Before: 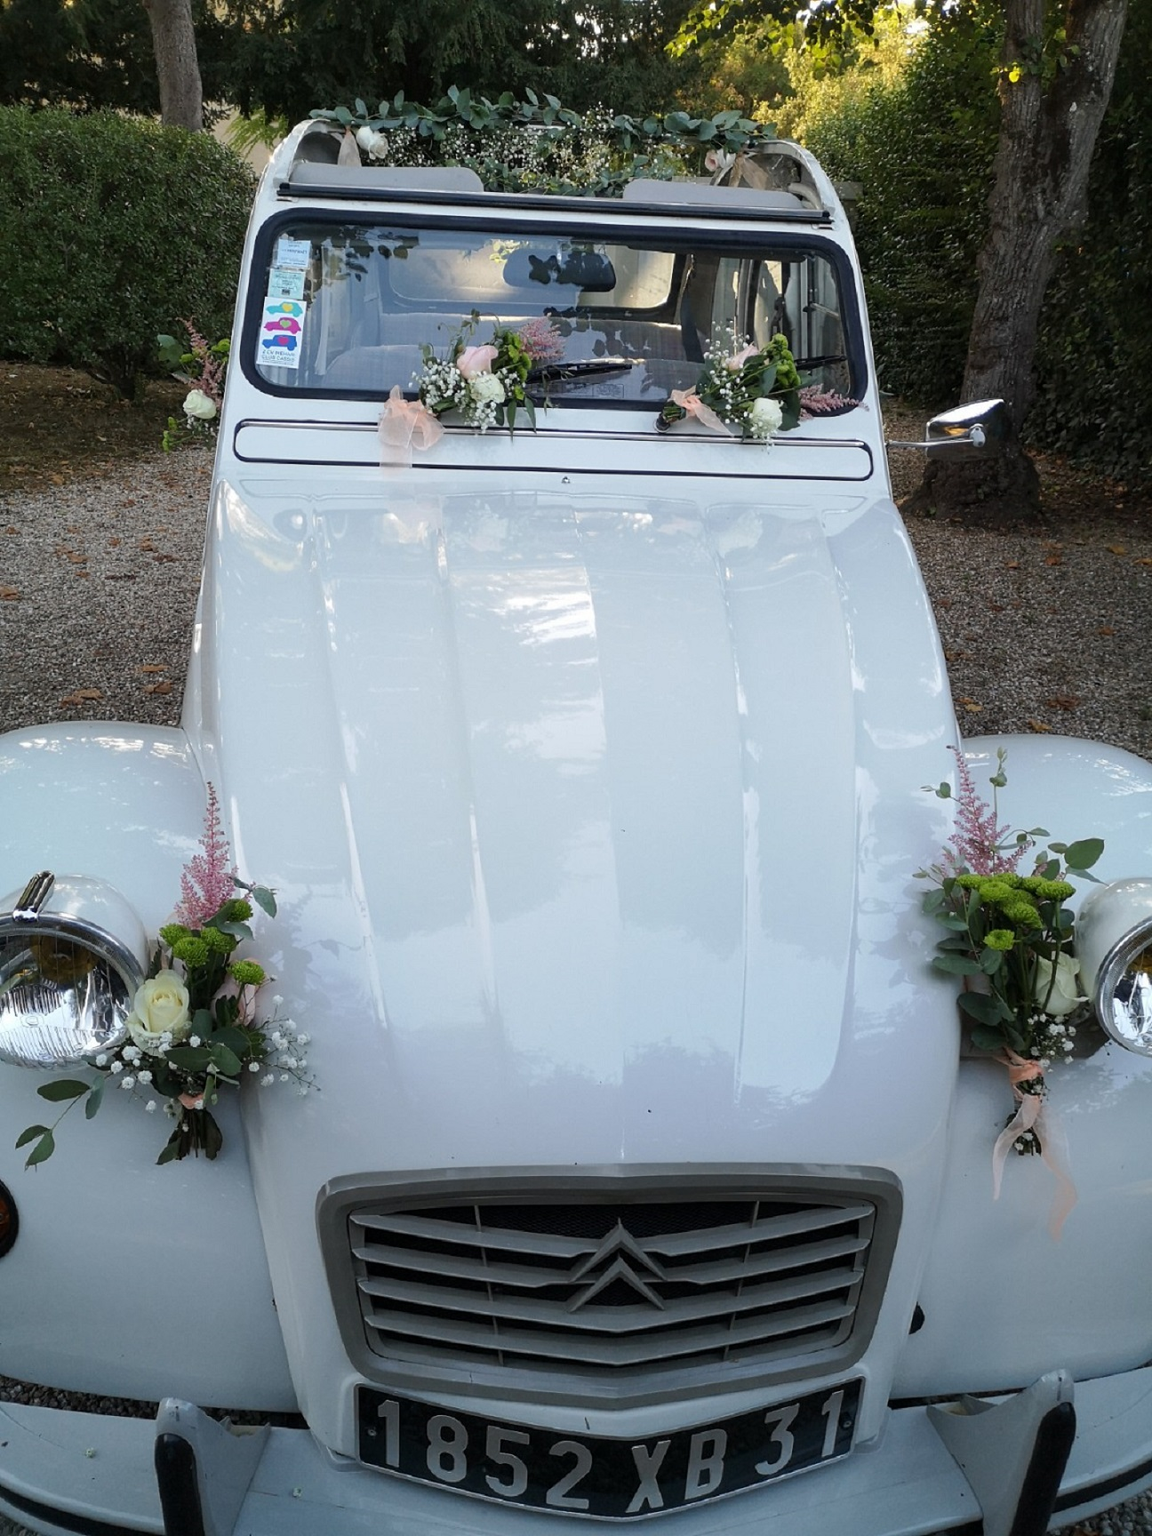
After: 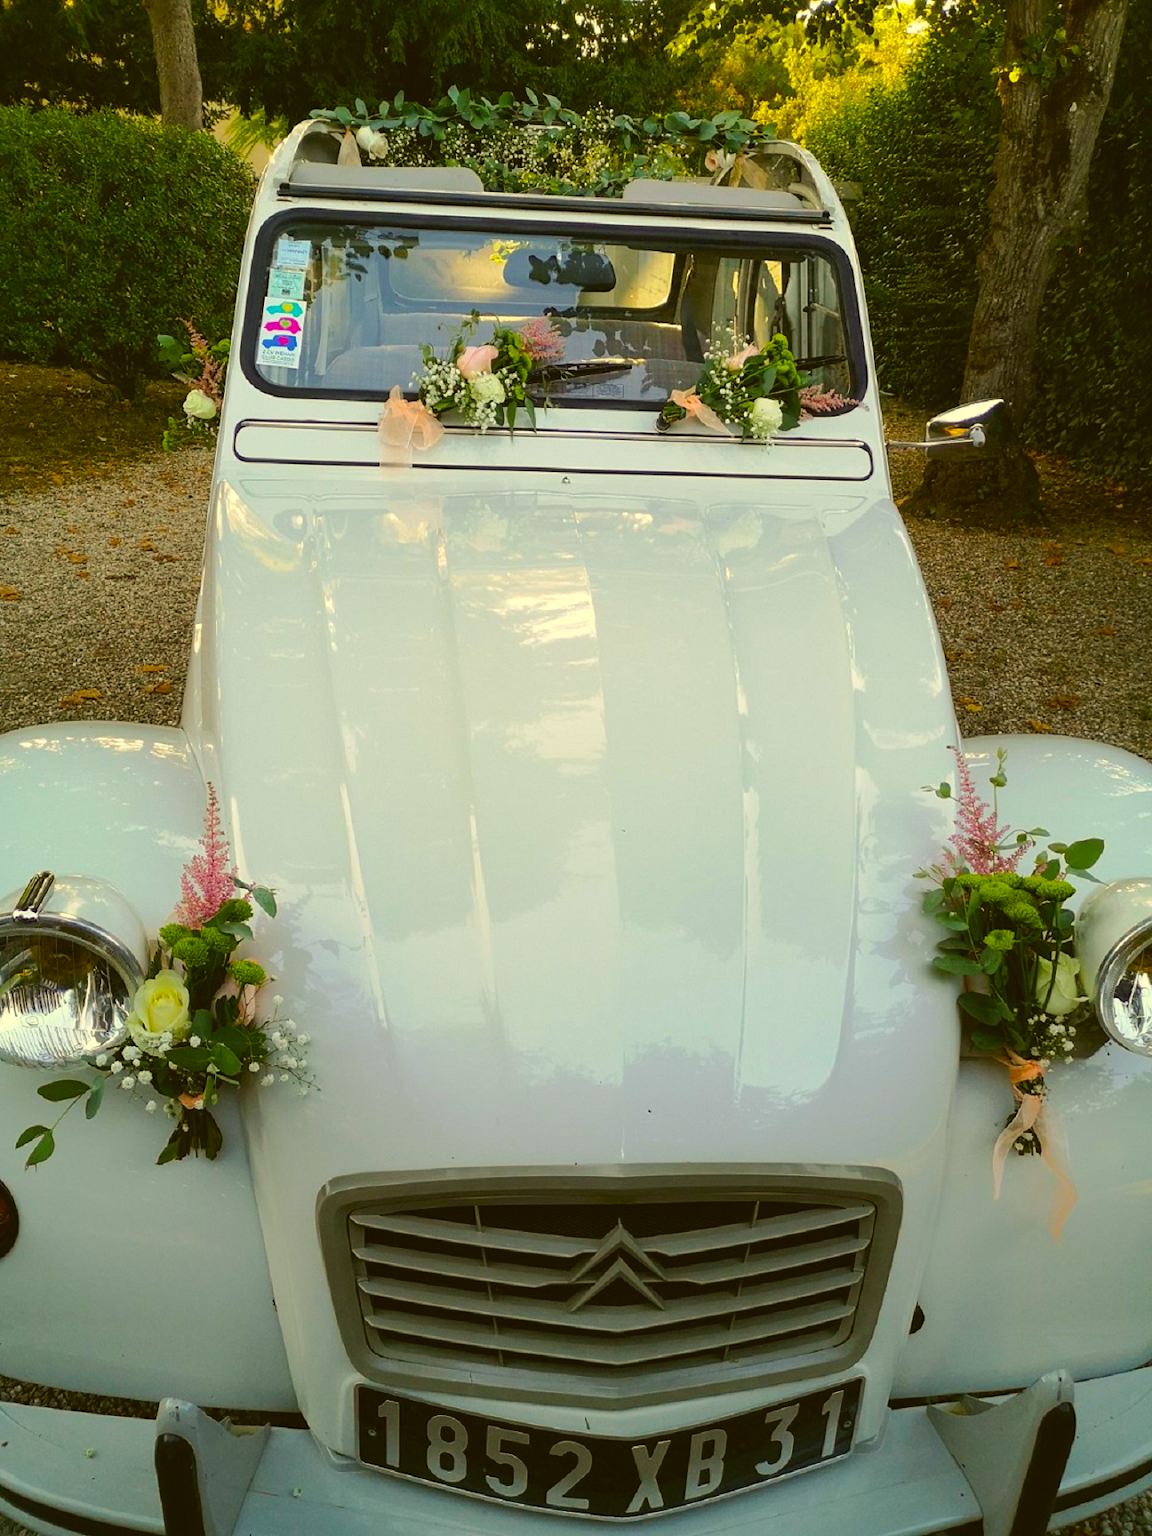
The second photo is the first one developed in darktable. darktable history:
contrast brightness saturation: contrast -0.102, saturation -0.102
color balance rgb: linear chroma grading › global chroma 40.142%, perceptual saturation grading › global saturation 29.917%, perceptual brilliance grading › mid-tones 9.101%, perceptual brilliance grading › shadows 14.763%, global vibrance 25.124%, contrast 10.085%
color correction: highlights a* 0.13, highlights b* 28.77, shadows a* -0.198, shadows b* 21.02
